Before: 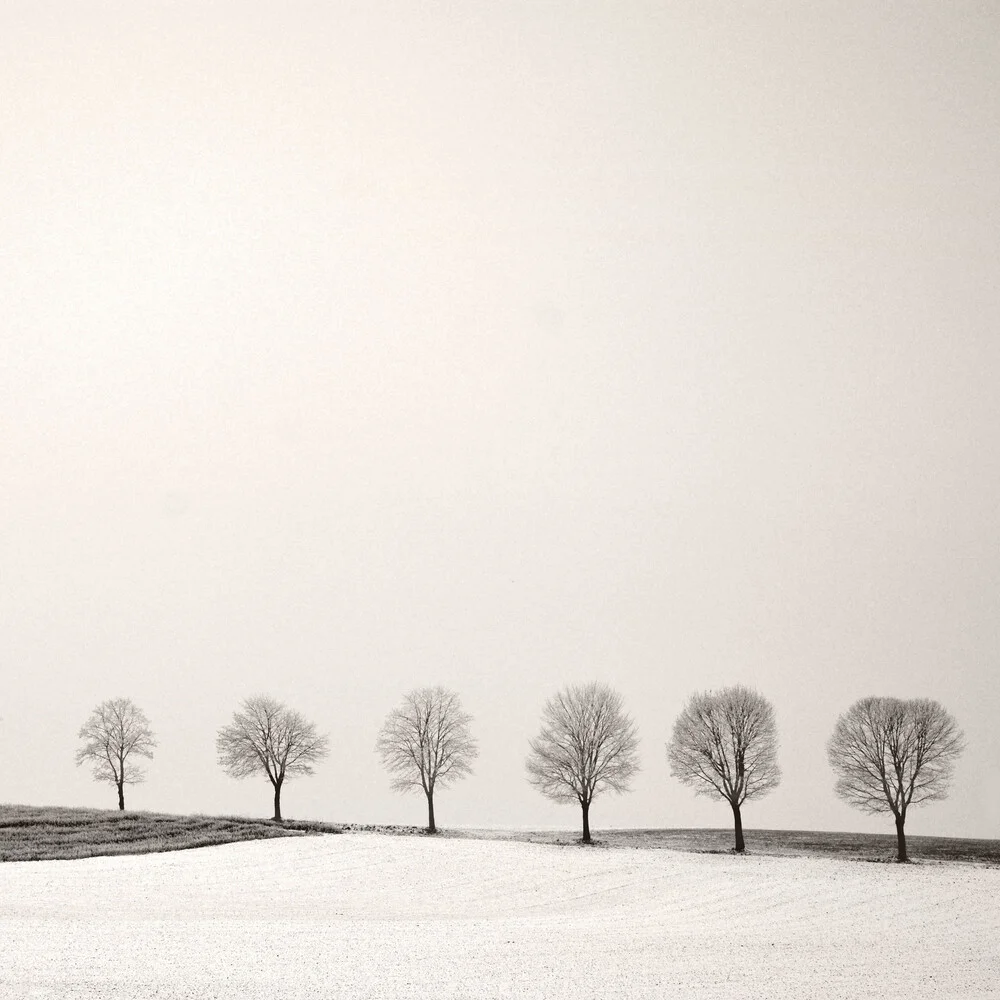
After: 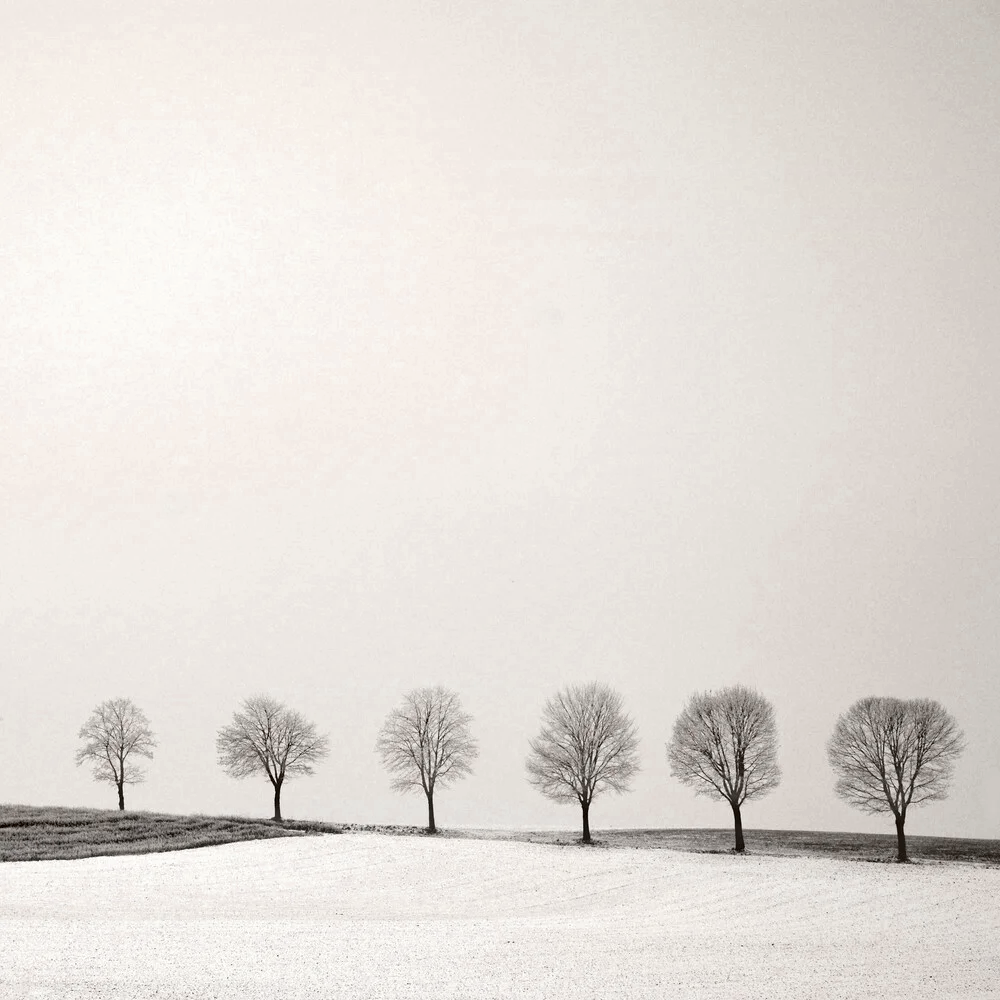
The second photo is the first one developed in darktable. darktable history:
haze removal: adaptive false
color zones: curves: ch0 [(0, 0.5) (0.125, 0.4) (0.25, 0.5) (0.375, 0.4) (0.5, 0.4) (0.625, 0.35) (0.75, 0.35) (0.875, 0.5)]; ch1 [(0, 0.35) (0.125, 0.45) (0.25, 0.35) (0.375, 0.35) (0.5, 0.35) (0.625, 0.35) (0.75, 0.45) (0.875, 0.35)]; ch2 [(0, 0.6) (0.125, 0.5) (0.25, 0.5) (0.375, 0.6) (0.5, 0.6) (0.625, 0.5) (0.75, 0.5) (0.875, 0.5)]
